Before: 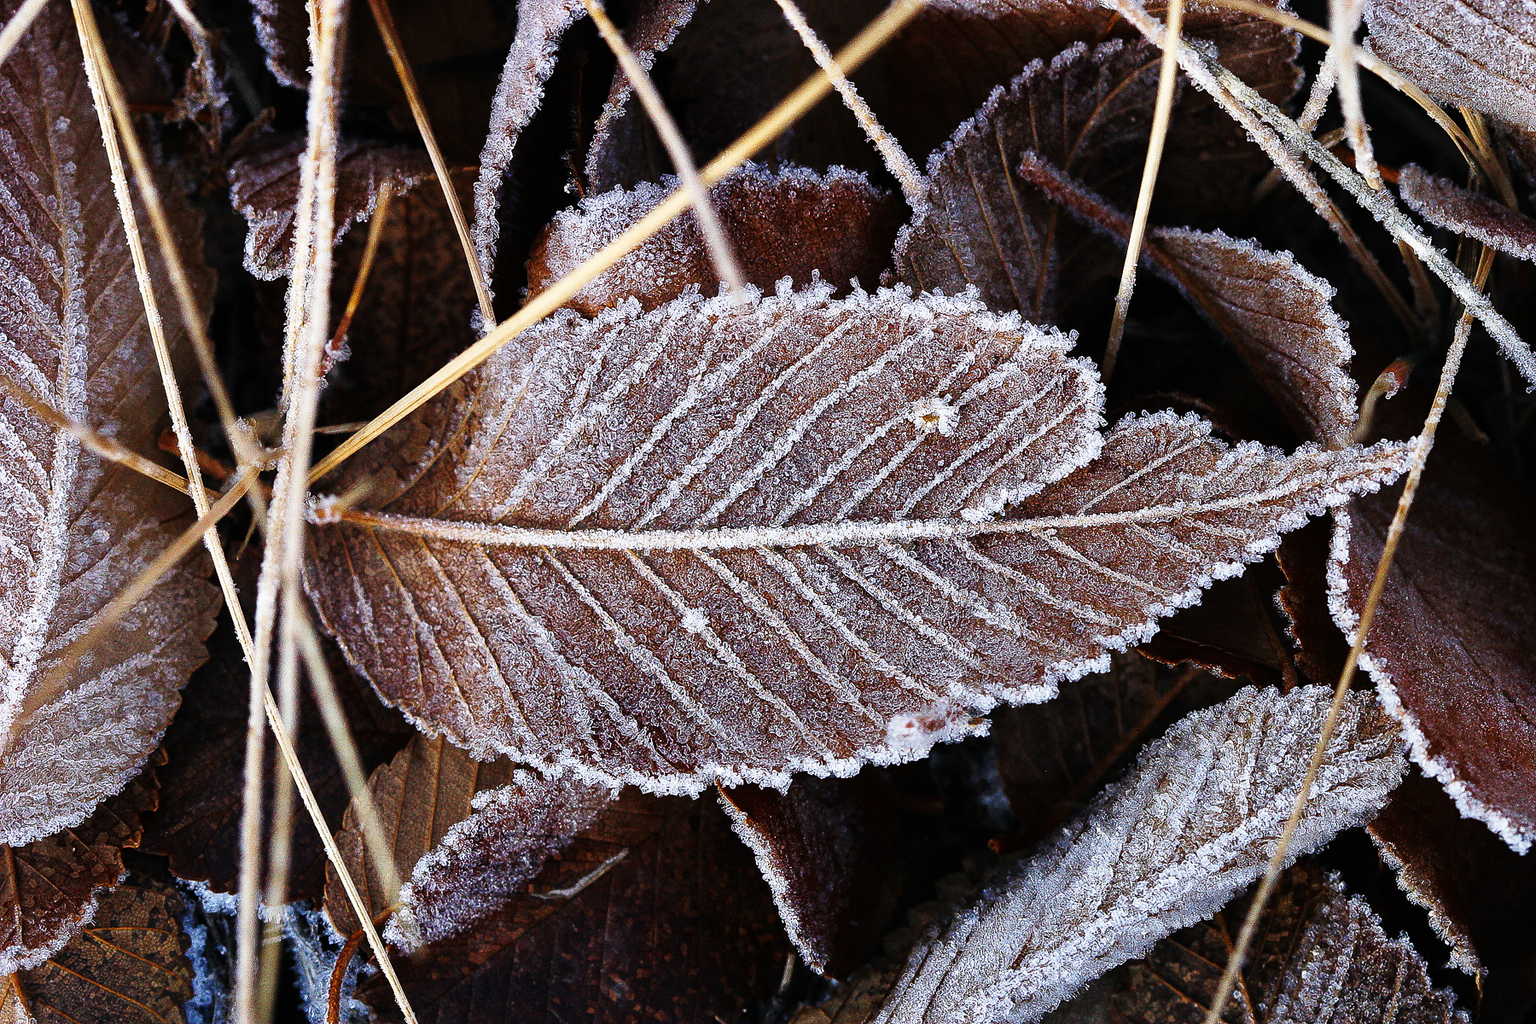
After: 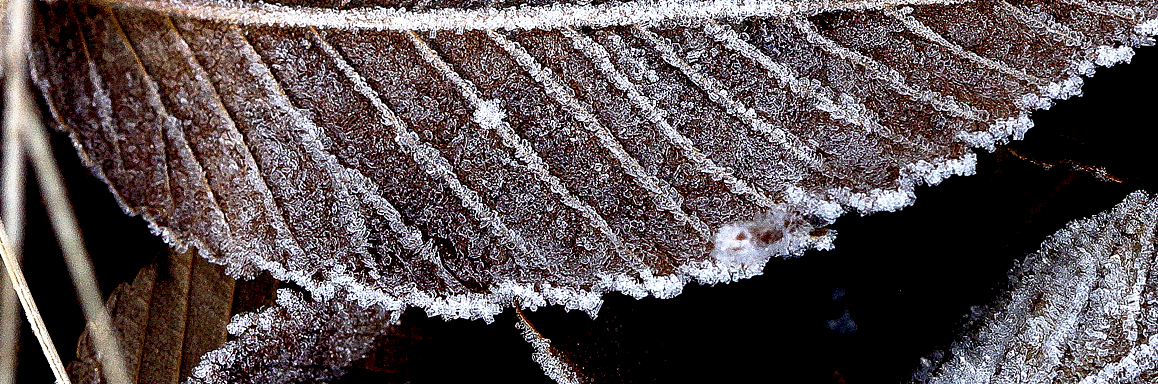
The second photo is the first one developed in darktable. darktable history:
contrast brightness saturation: contrast 0.1, saturation -0.3
exposure: black level correction 0.025, exposure 0.182 EV, compensate highlight preservation false
base curve: curves: ch0 [(0, 0) (0.595, 0.418) (1, 1)], preserve colors none
crop: left 18.091%, top 51.13%, right 17.525%, bottom 16.85%
